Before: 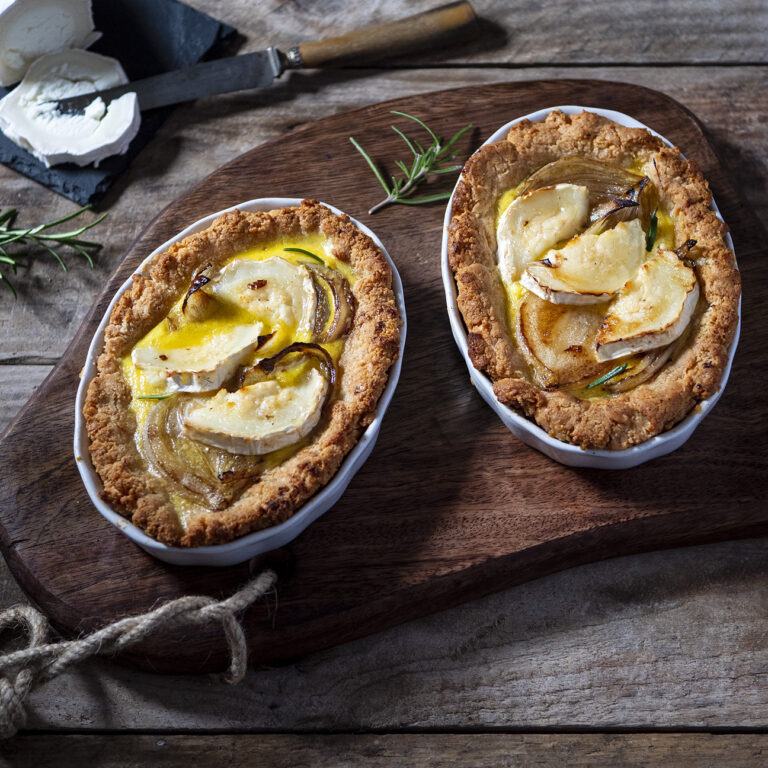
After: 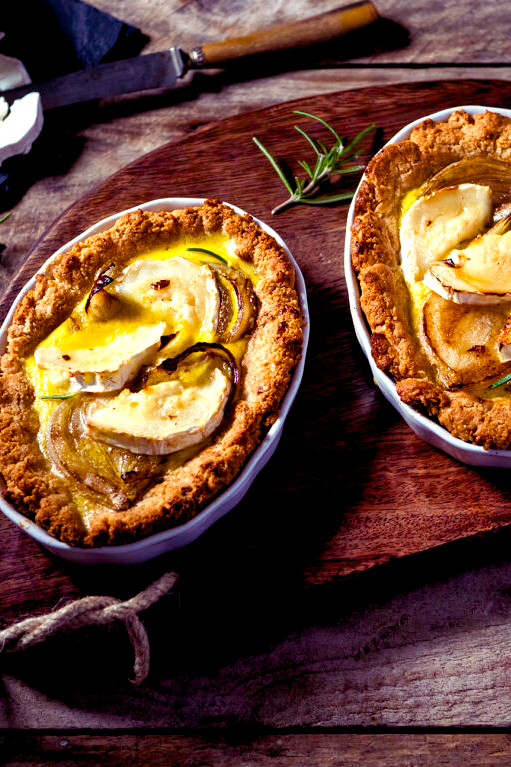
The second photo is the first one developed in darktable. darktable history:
crop and rotate: left 12.673%, right 20.66%
color balance rgb: shadows lift › luminance -21.66%, shadows lift › chroma 8.98%, shadows lift › hue 283.37°, power › chroma 1.55%, power › hue 25.59°, highlights gain › luminance 6.08%, highlights gain › chroma 2.55%, highlights gain › hue 90°, global offset › luminance -0.87%, perceptual saturation grading › global saturation 27.49%, perceptual saturation grading › highlights -28.39%, perceptual saturation grading › mid-tones 15.22%, perceptual saturation grading › shadows 33.98%, perceptual brilliance grading › highlights 10%, perceptual brilliance grading › mid-tones 5%
